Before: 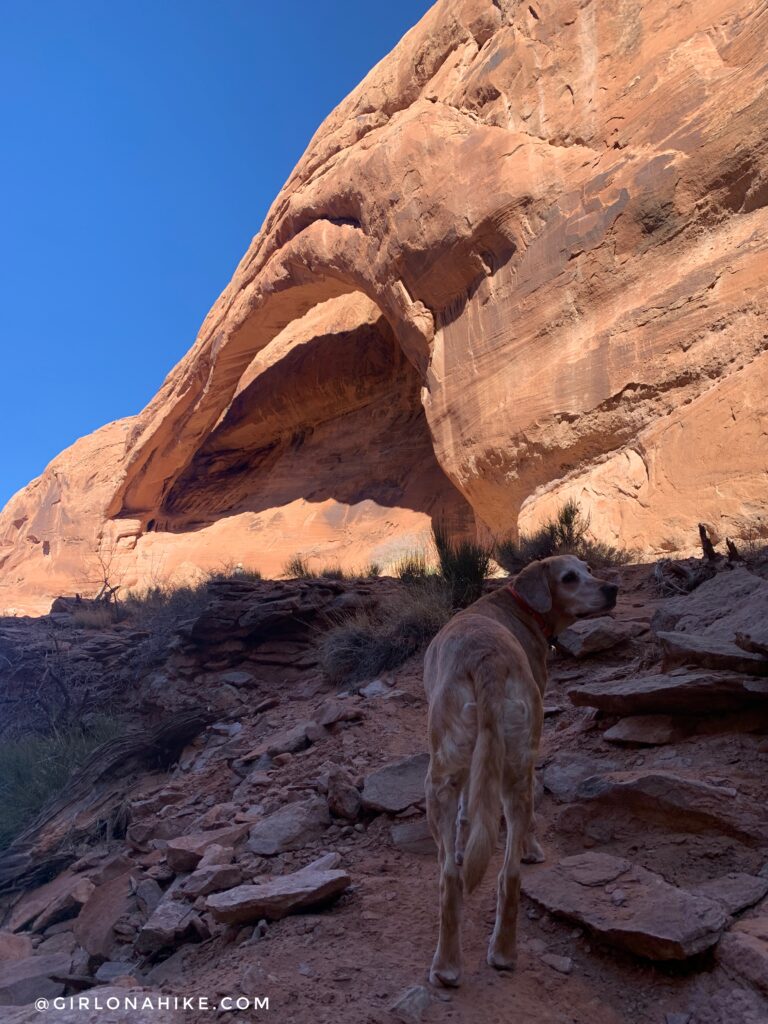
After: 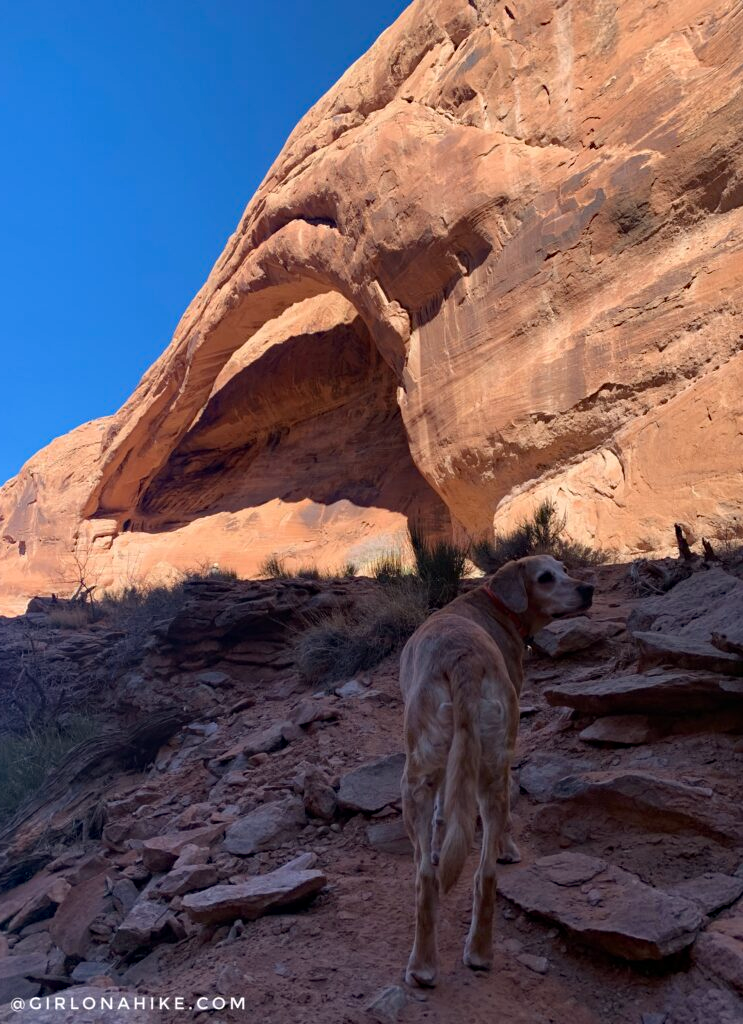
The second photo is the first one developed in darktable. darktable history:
crop and rotate: left 3.212%
haze removal: compatibility mode true
